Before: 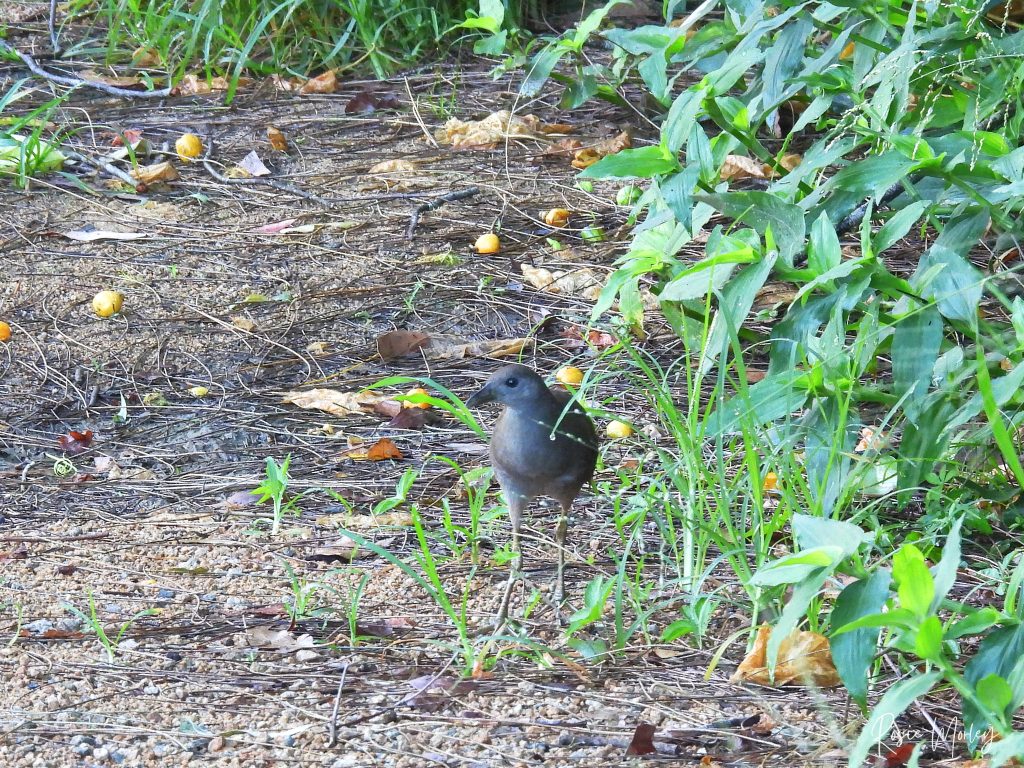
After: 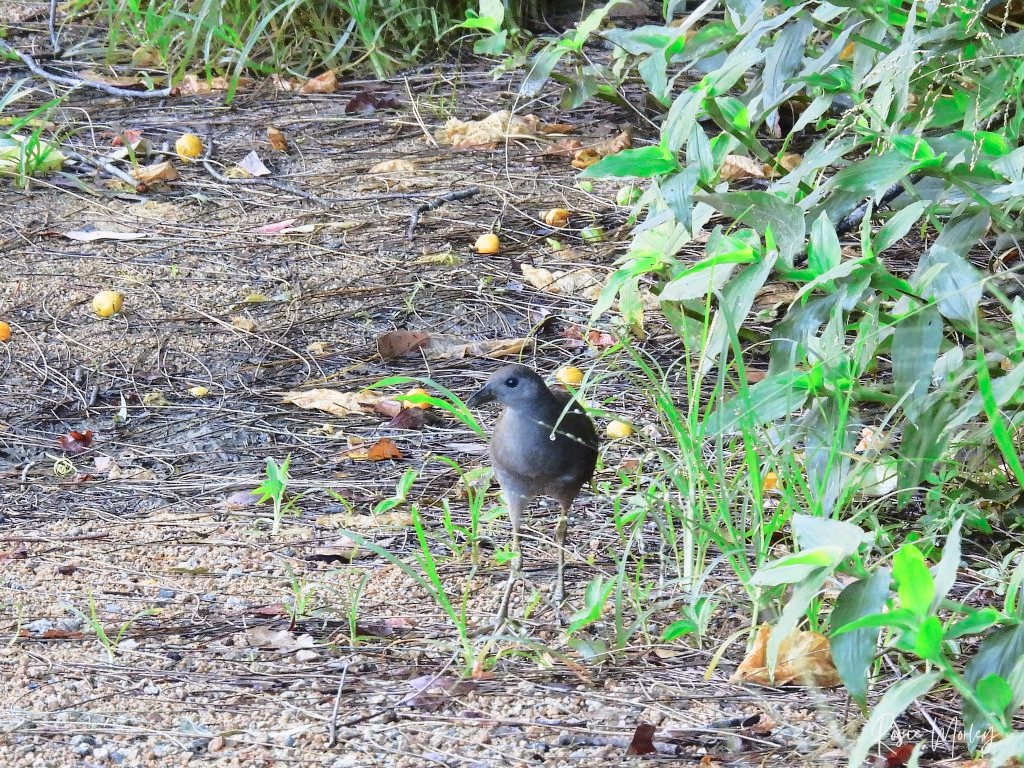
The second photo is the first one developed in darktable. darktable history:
tone curve: curves: ch0 [(0.003, 0.015) (0.104, 0.07) (0.239, 0.201) (0.327, 0.317) (0.401, 0.443) (0.495, 0.55) (0.65, 0.68) (0.832, 0.858) (1, 0.977)]; ch1 [(0, 0) (0.161, 0.092) (0.35, 0.33) (0.379, 0.401) (0.447, 0.476) (0.495, 0.499) (0.515, 0.518) (0.55, 0.557) (0.621, 0.615) (0.718, 0.734) (1, 1)]; ch2 [(0, 0) (0.359, 0.372) (0.437, 0.437) (0.502, 0.501) (0.534, 0.537) (0.599, 0.586) (1, 1)], color space Lab, independent channels, preserve colors none
